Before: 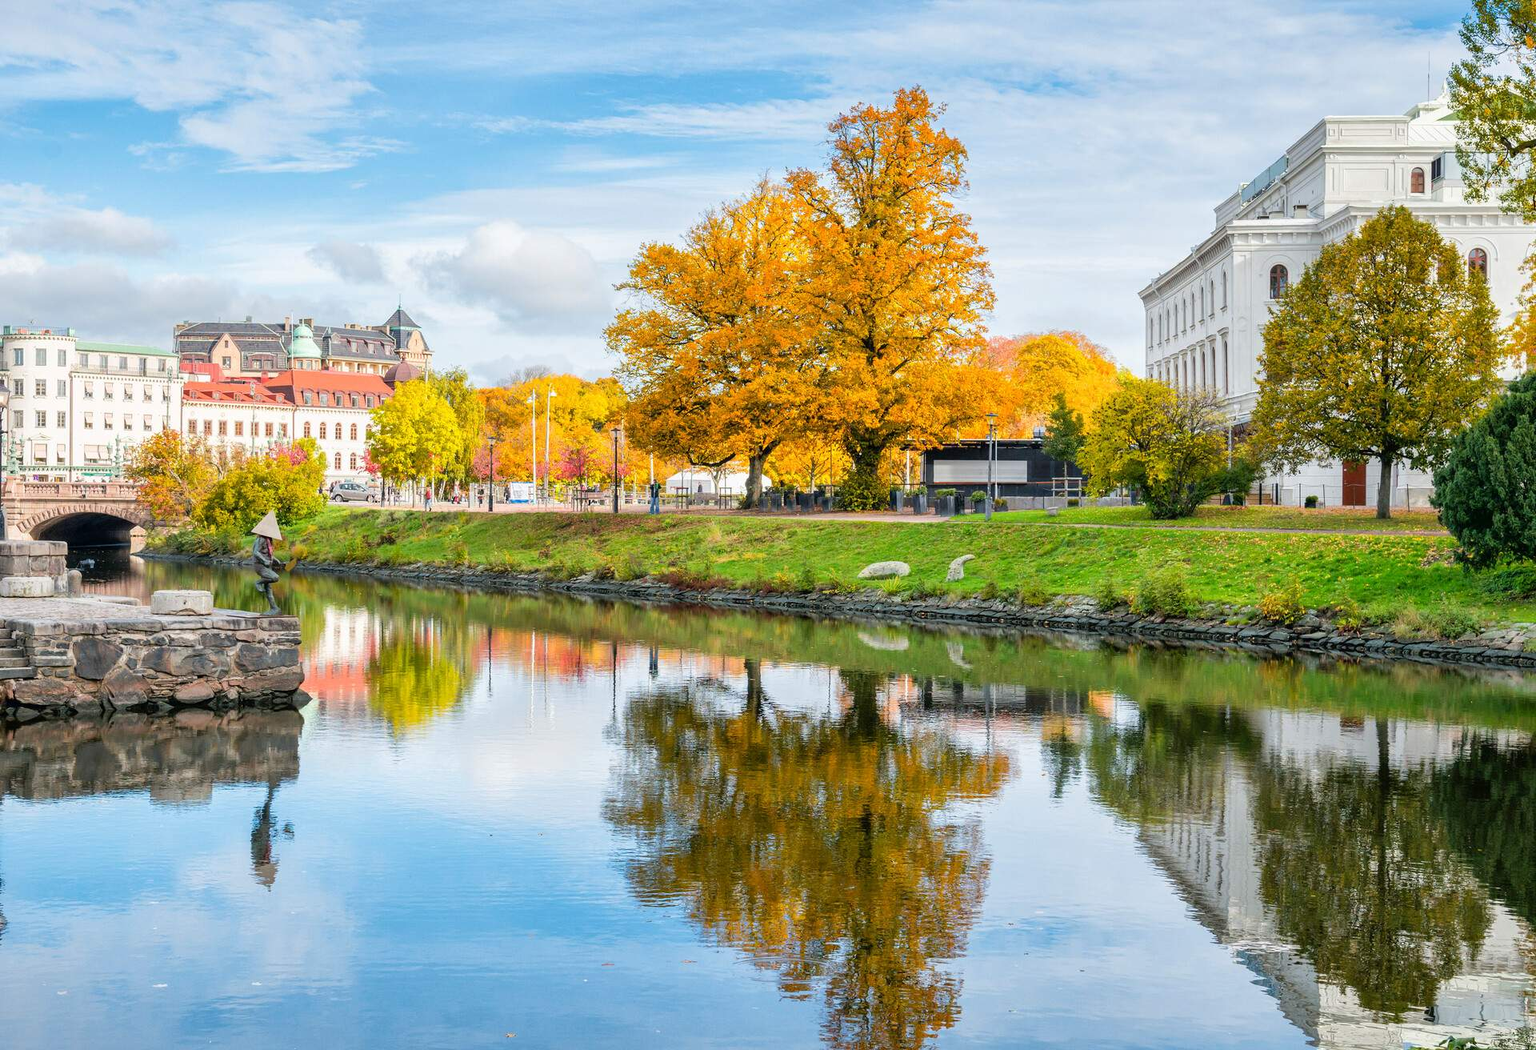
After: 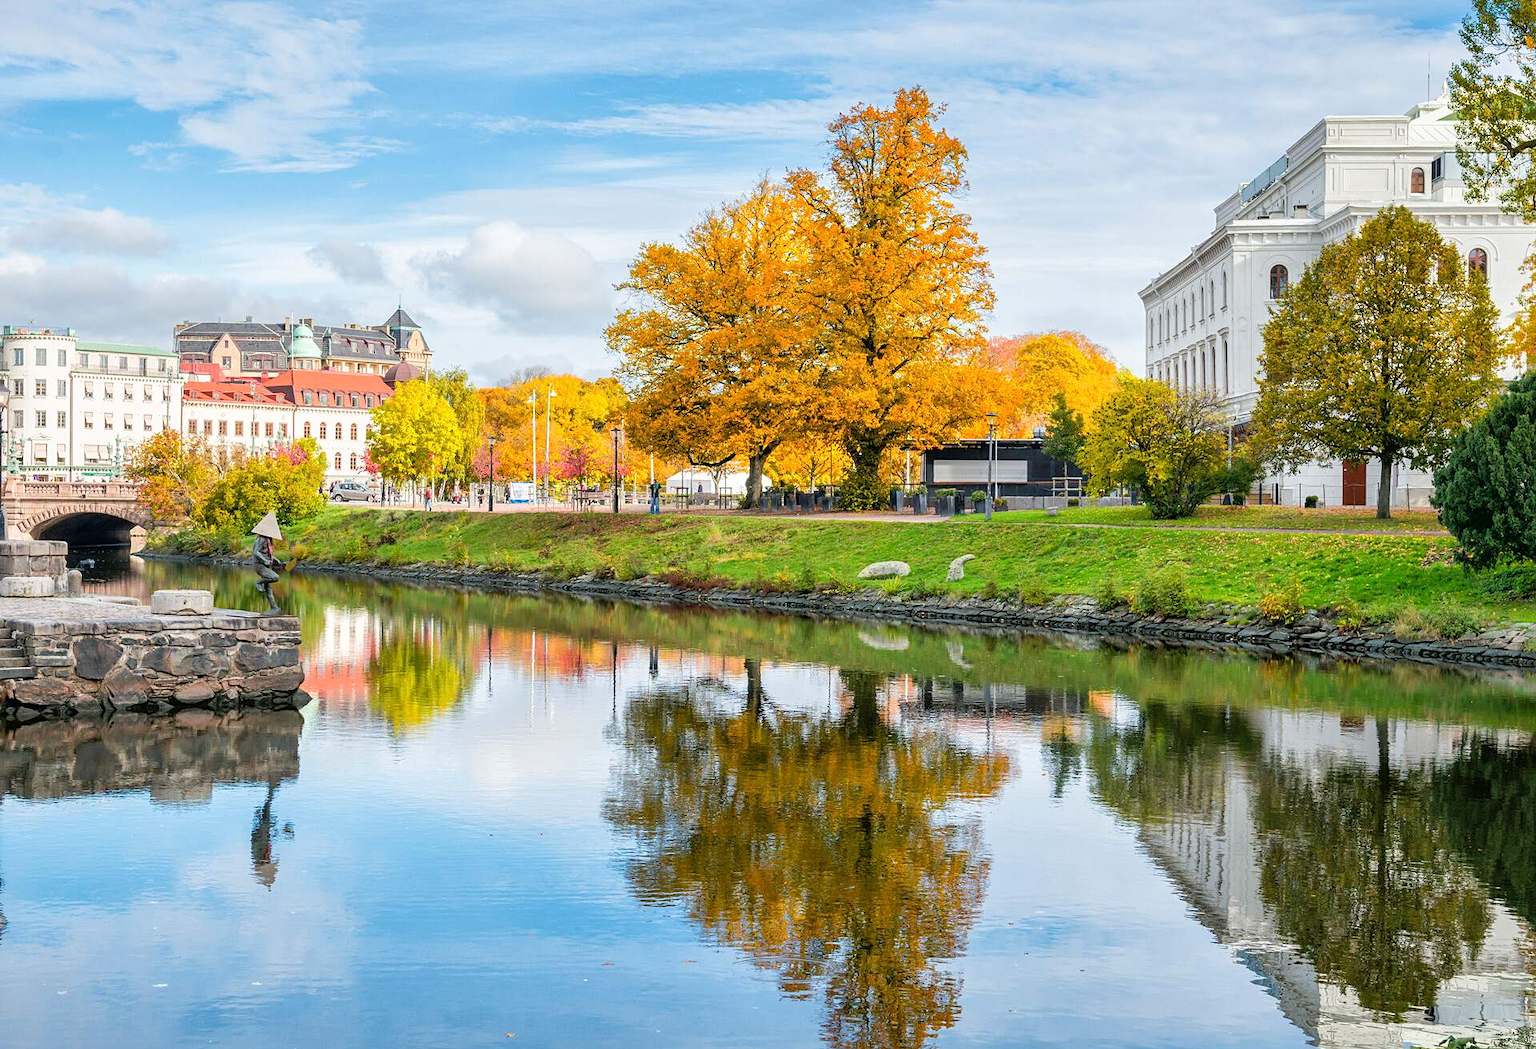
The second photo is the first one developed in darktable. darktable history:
sharpen: amount 0.212
levels: levels [0, 0.498, 0.996]
tone equalizer: on, module defaults
